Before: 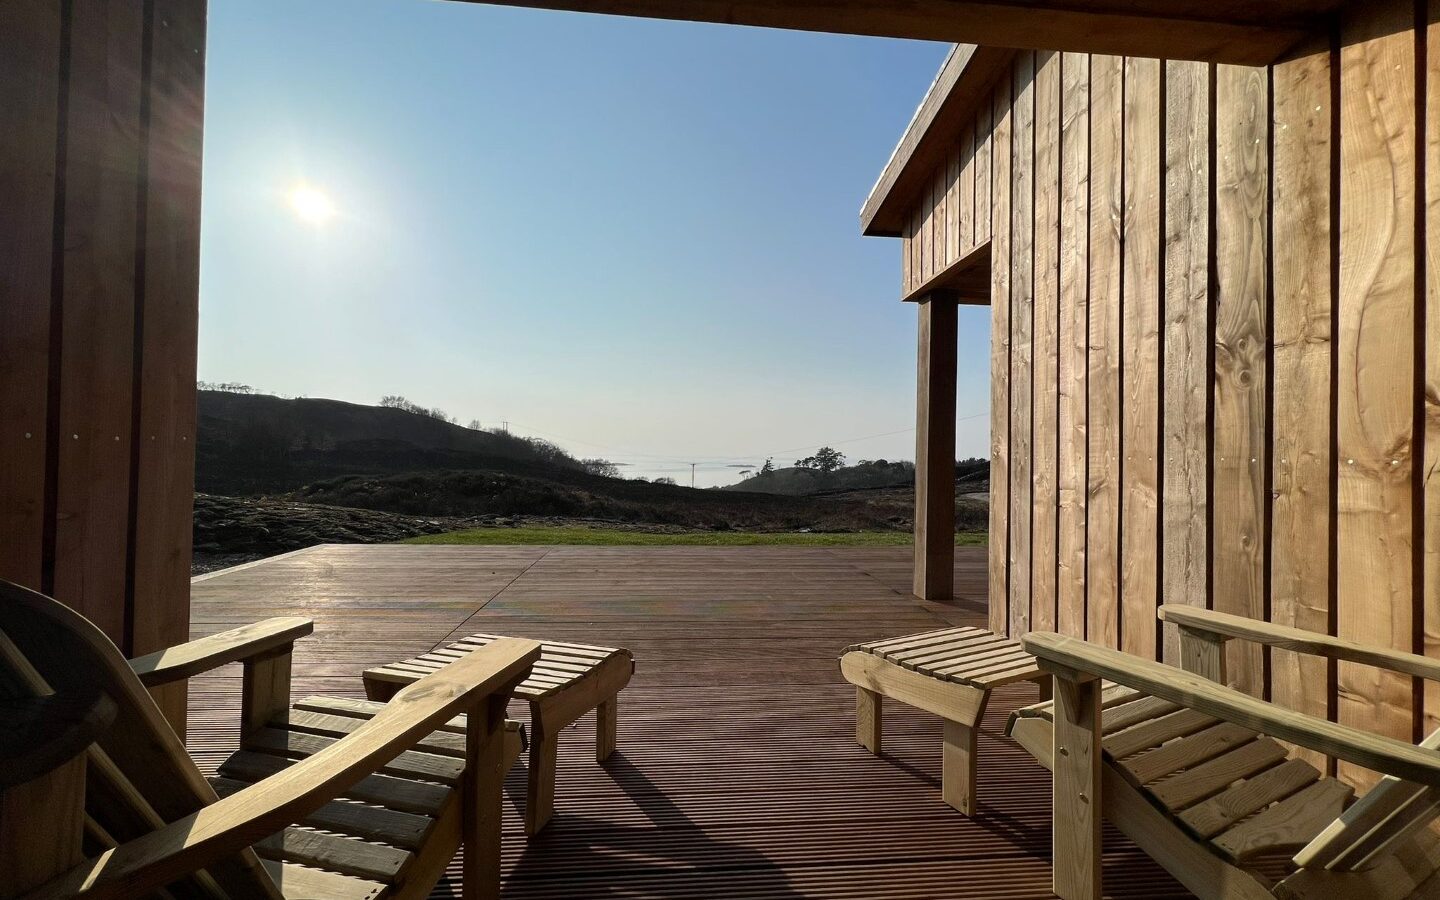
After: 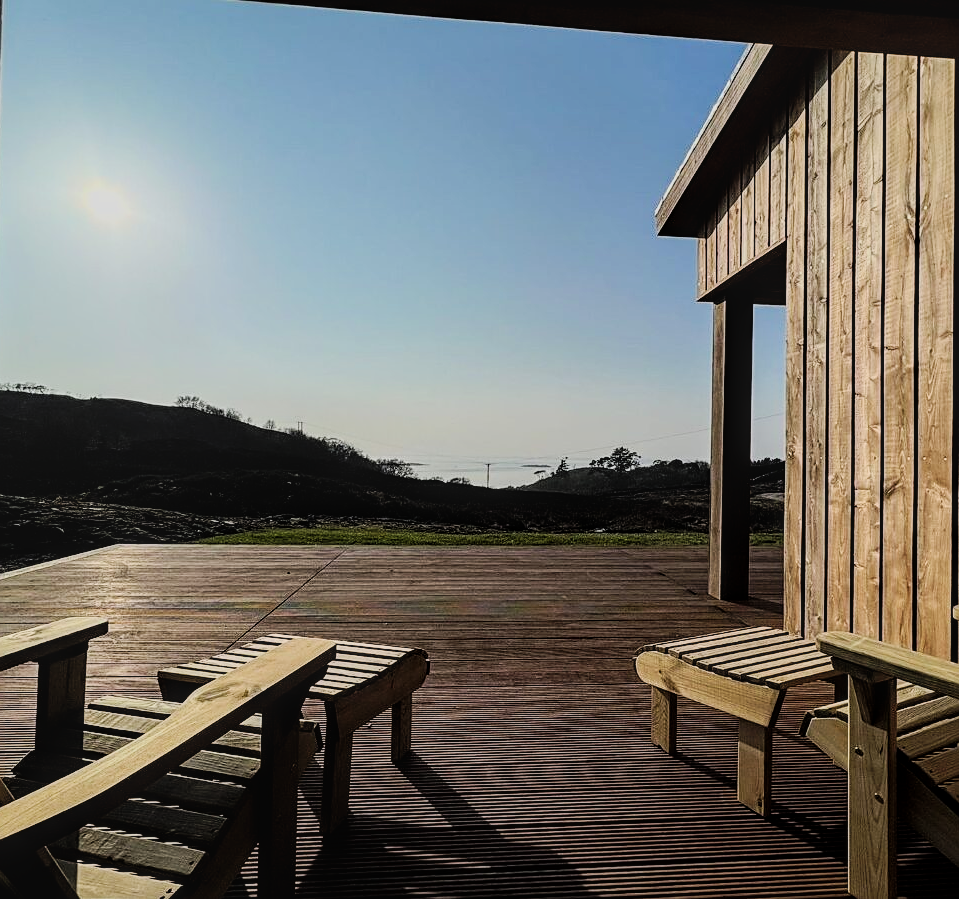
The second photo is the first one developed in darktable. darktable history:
crop and rotate: left 14.292%, right 19.041%
filmic rgb: black relative exposure -11.88 EV, white relative exposure 5.43 EV, threshold 3 EV, hardness 4.49, latitude 50%, contrast 1.14, color science v5 (2021), contrast in shadows safe, contrast in highlights safe, enable highlight reconstruction true
white balance: emerald 1
exposure: black level correction -0.003, exposure 0.04 EV, compensate highlight preservation false
local contrast: on, module defaults
tone curve: curves: ch0 [(0, 0) (0.003, 0.008) (0.011, 0.011) (0.025, 0.014) (0.044, 0.021) (0.069, 0.029) (0.1, 0.042) (0.136, 0.06) (0.177, 0.09) (0.224, 0.126) (0.277, 0.177) (0.335, 0.243) (0.399, 0.31) (0.468, 0.388) (0.543, 0.484) (0.623, 0.585) (0.709, 0.683) (0.801, 0.775) (0.898, 0.873) (1, 1)], preserve colors none
sharpen: on, module defaults
